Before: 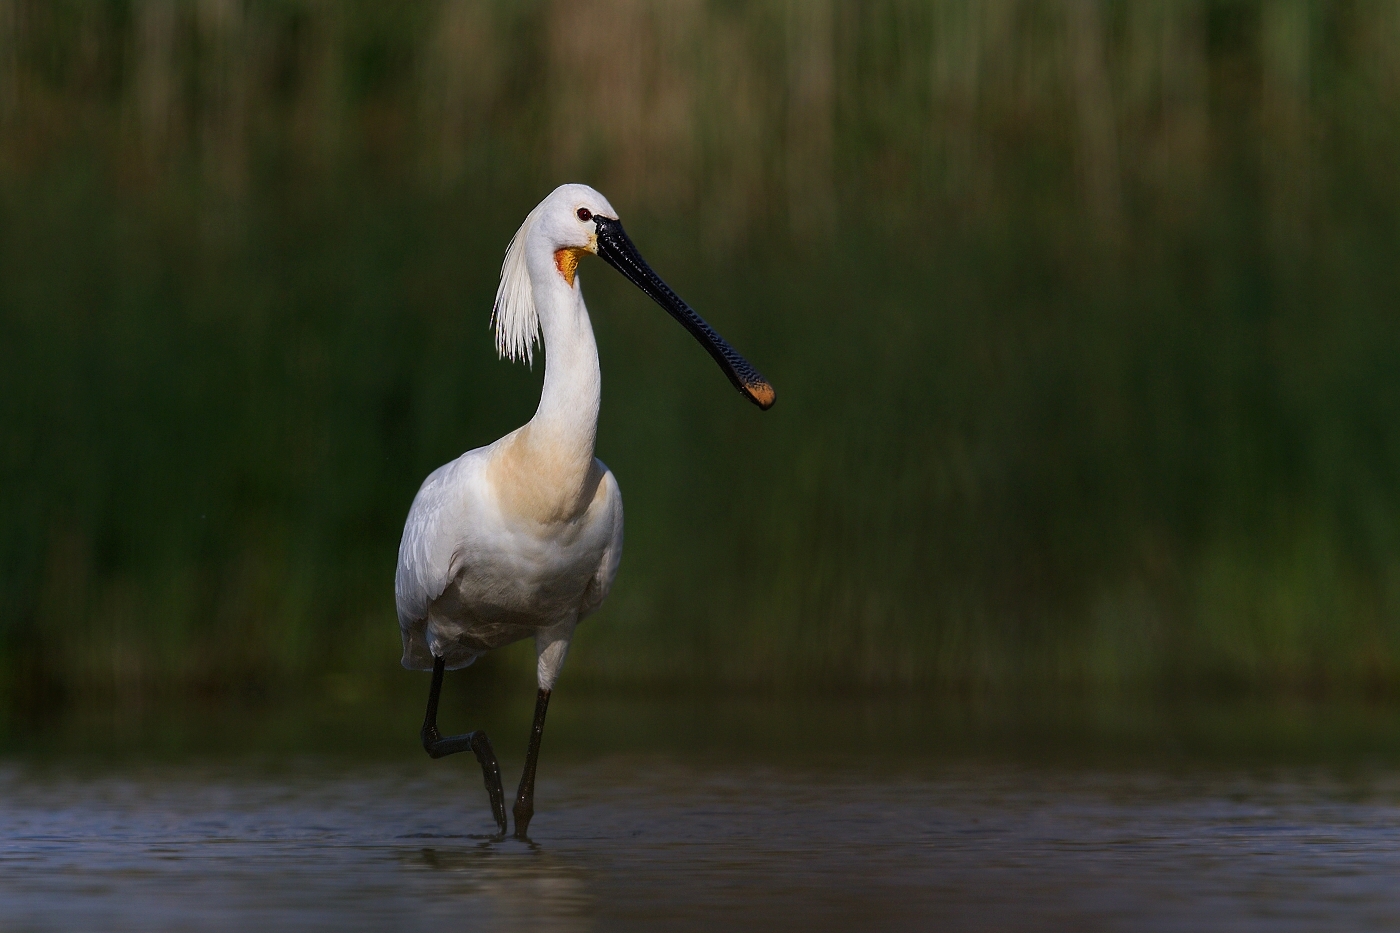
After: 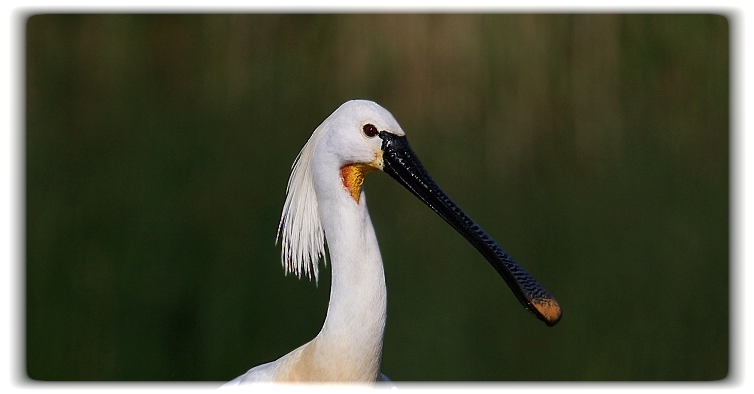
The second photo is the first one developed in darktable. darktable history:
vignetting: fall-off start 93%, fall-off radius 5%, brightness 1, saturation -0.49, automatic ratio true, width/height ratio 1.332, shape 0.04, unbound false
crop: left 15.306%, top 9.065%, right 30.789%, bottom 48.638%
